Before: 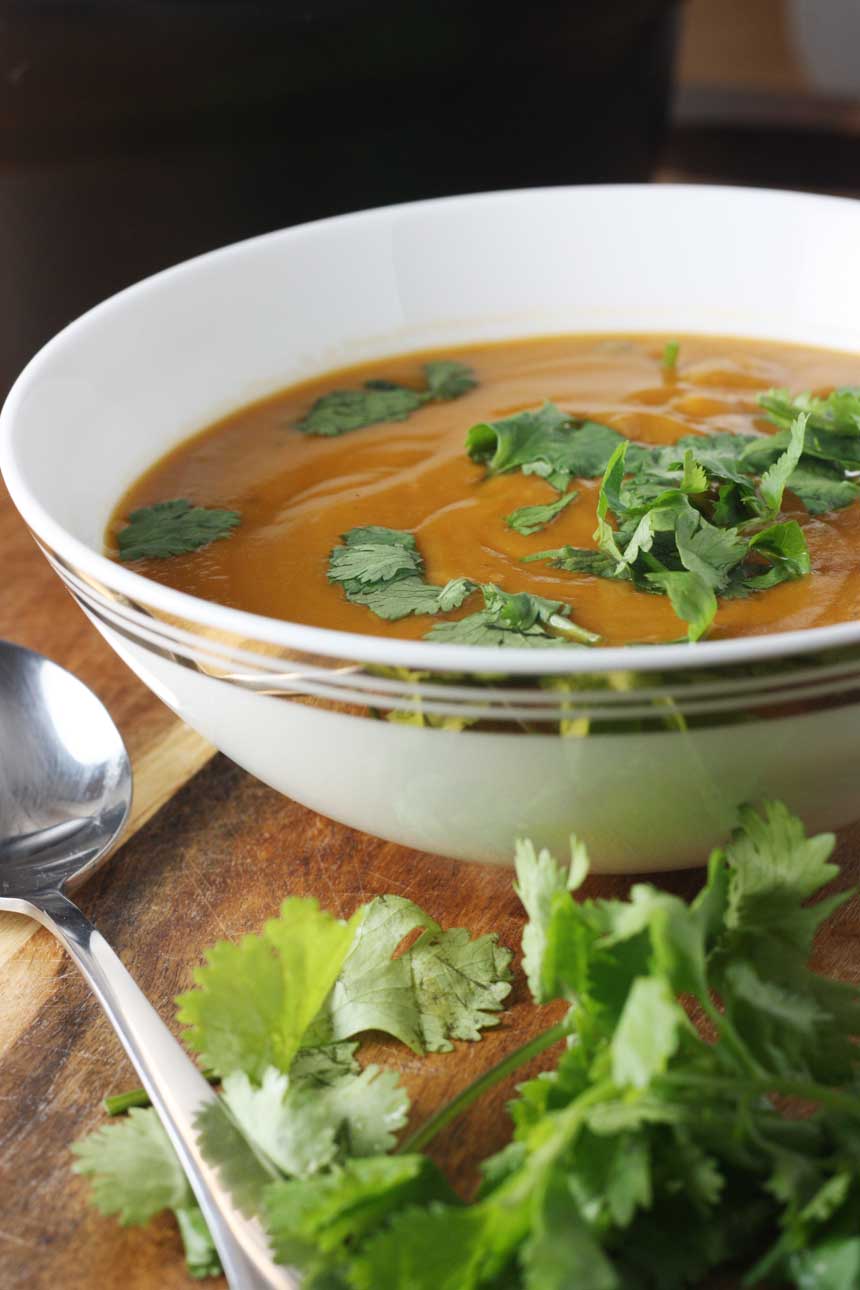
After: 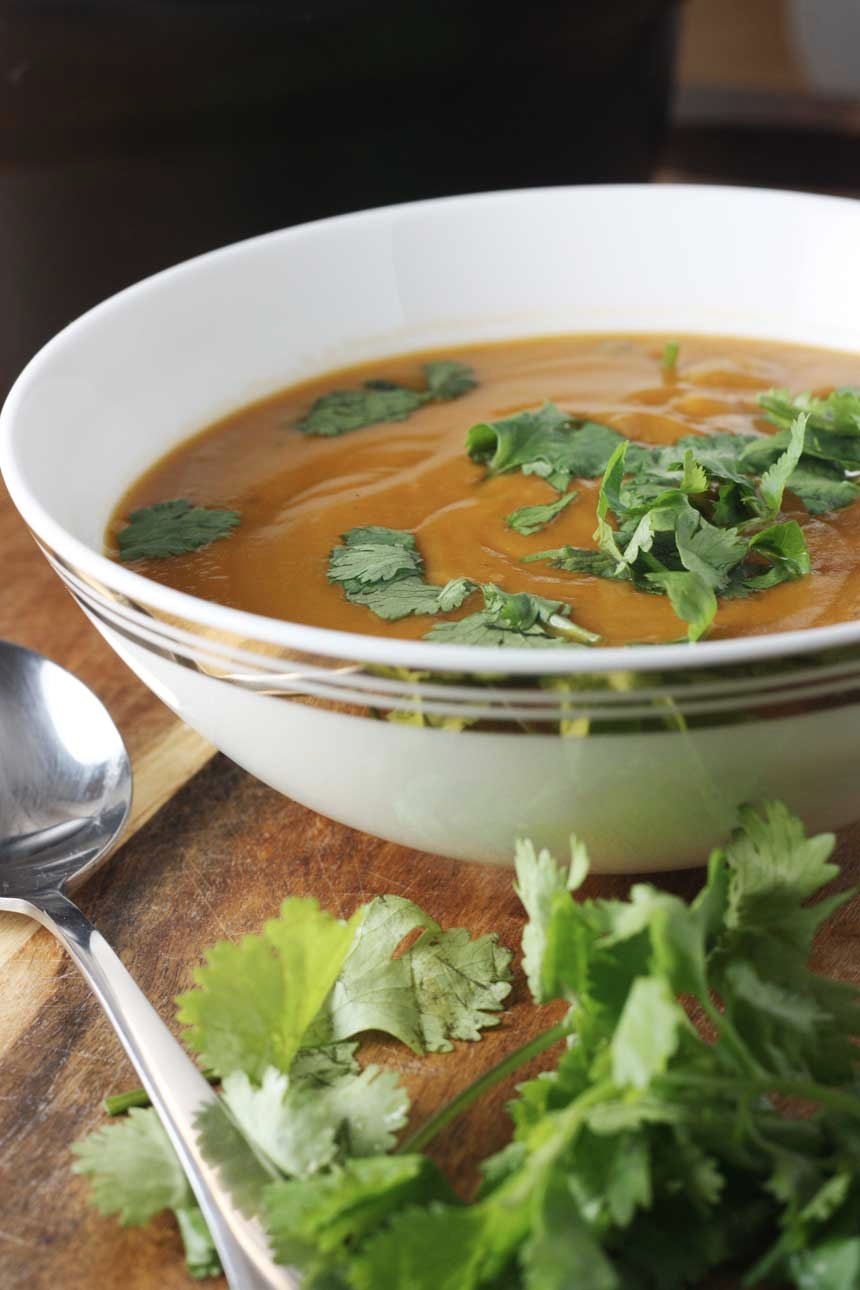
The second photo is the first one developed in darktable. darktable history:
tone equalizer: edges refinement/feathering 500, mask exposure compensation -1.57 EV, preserve details no
contrast brightness saturation: saturation -0.1
